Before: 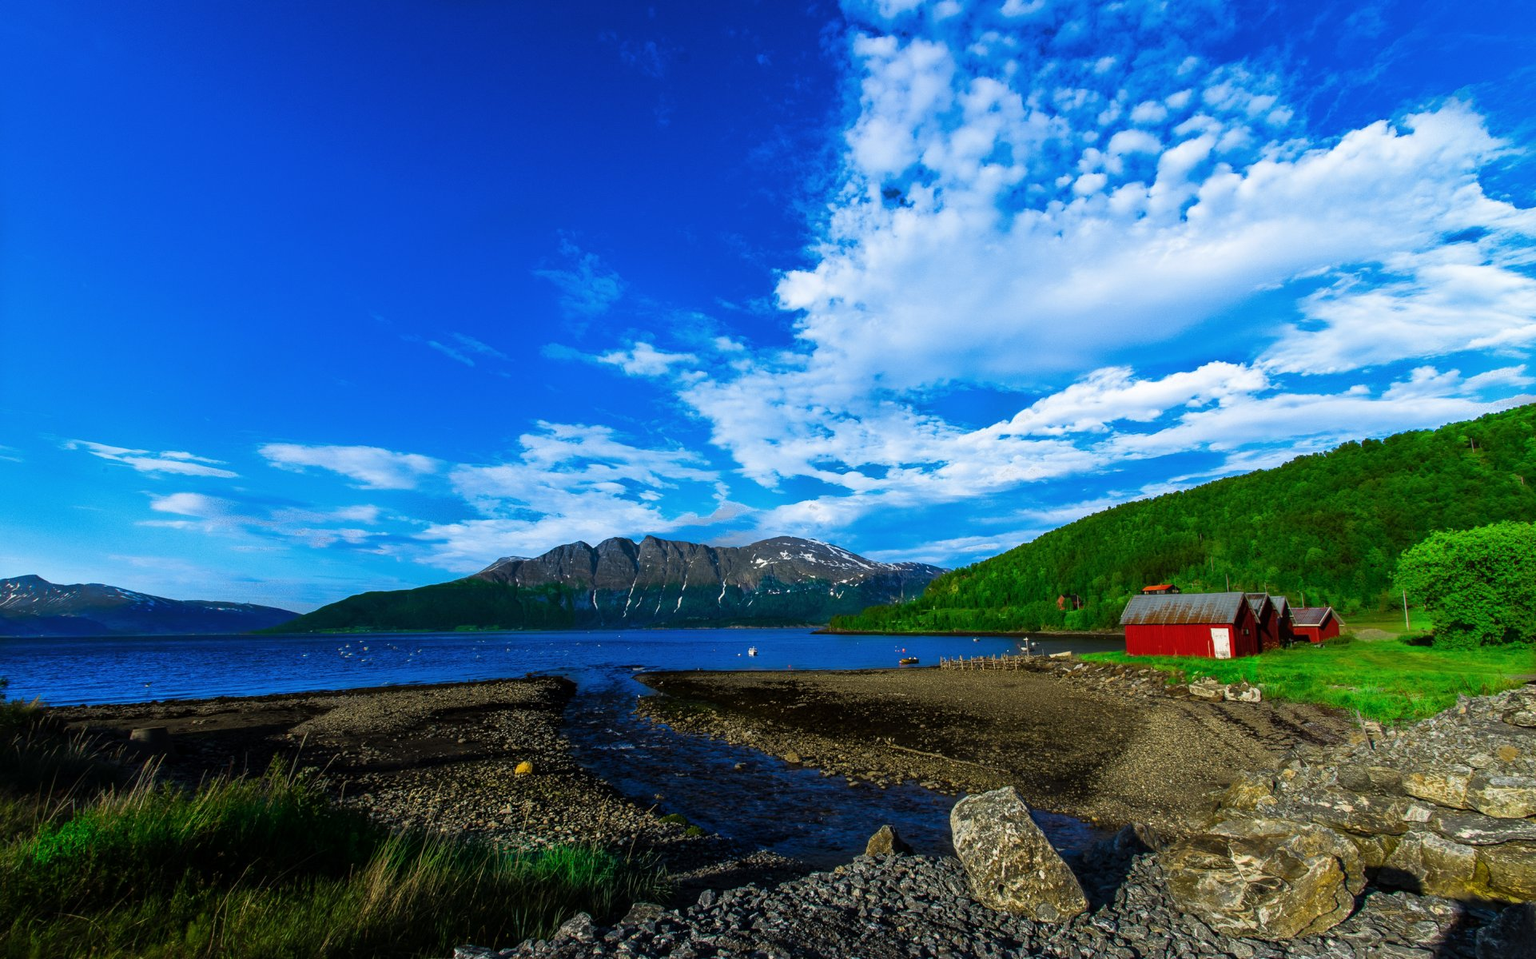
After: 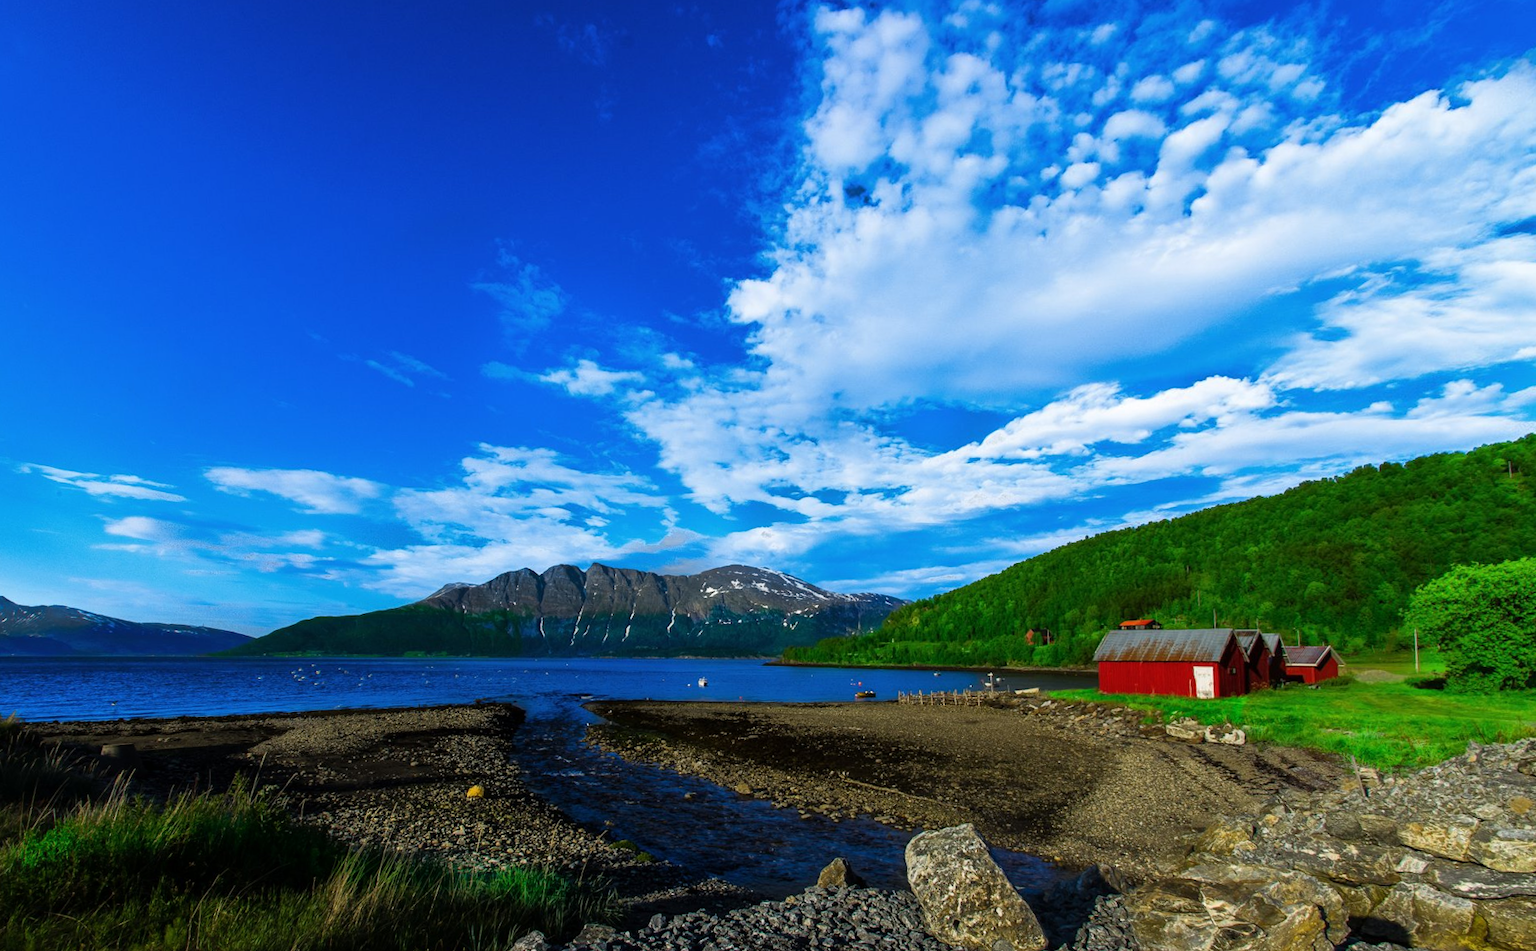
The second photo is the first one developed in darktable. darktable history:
tone equalizer: on, module defaults
rotate and perspective: rotation 0.062°, lens shift (vertical) 0.115, lens shift (horizontal) -0.133, crop left 0.047, crop right 0.94, crop top 0.061, crop bottom 0.94
